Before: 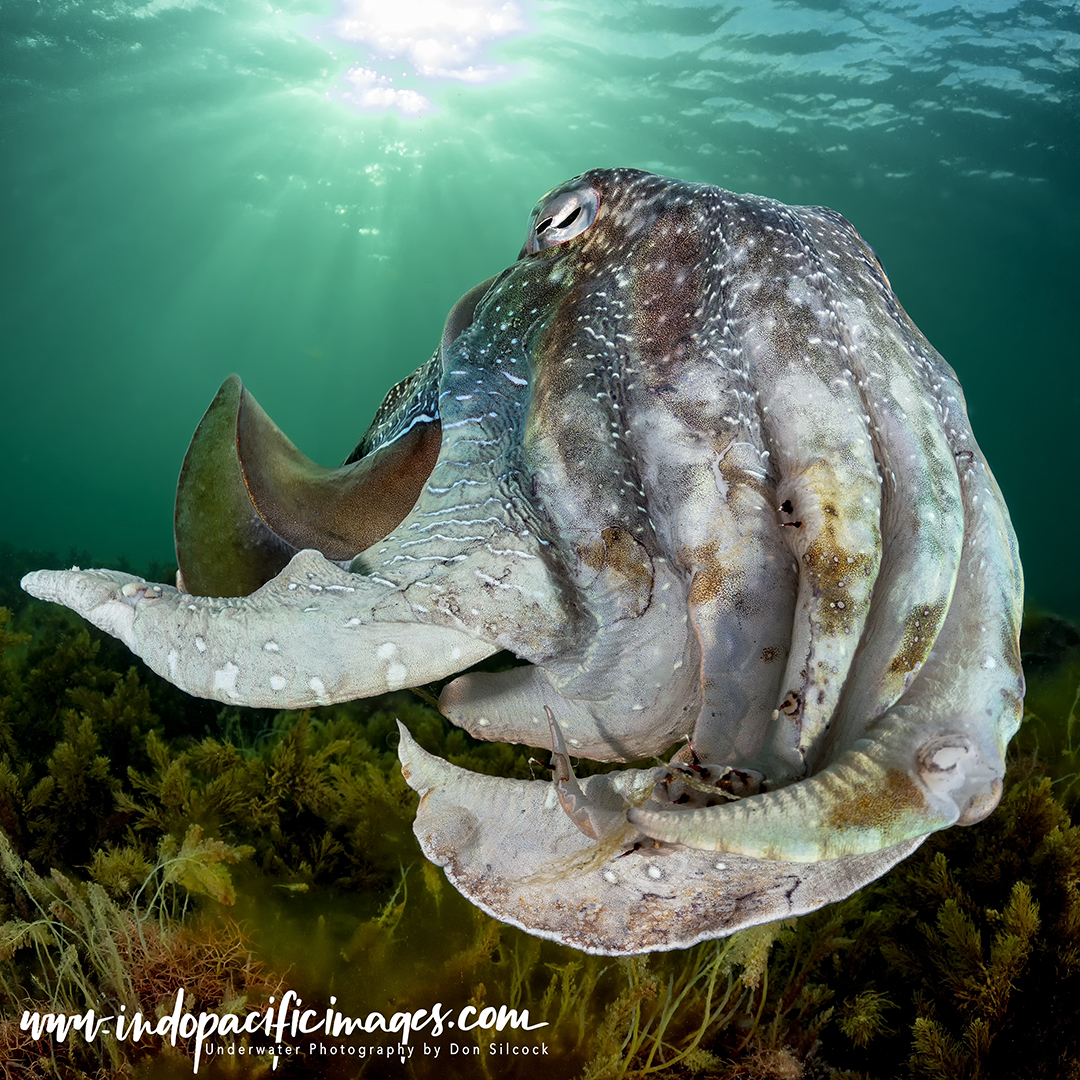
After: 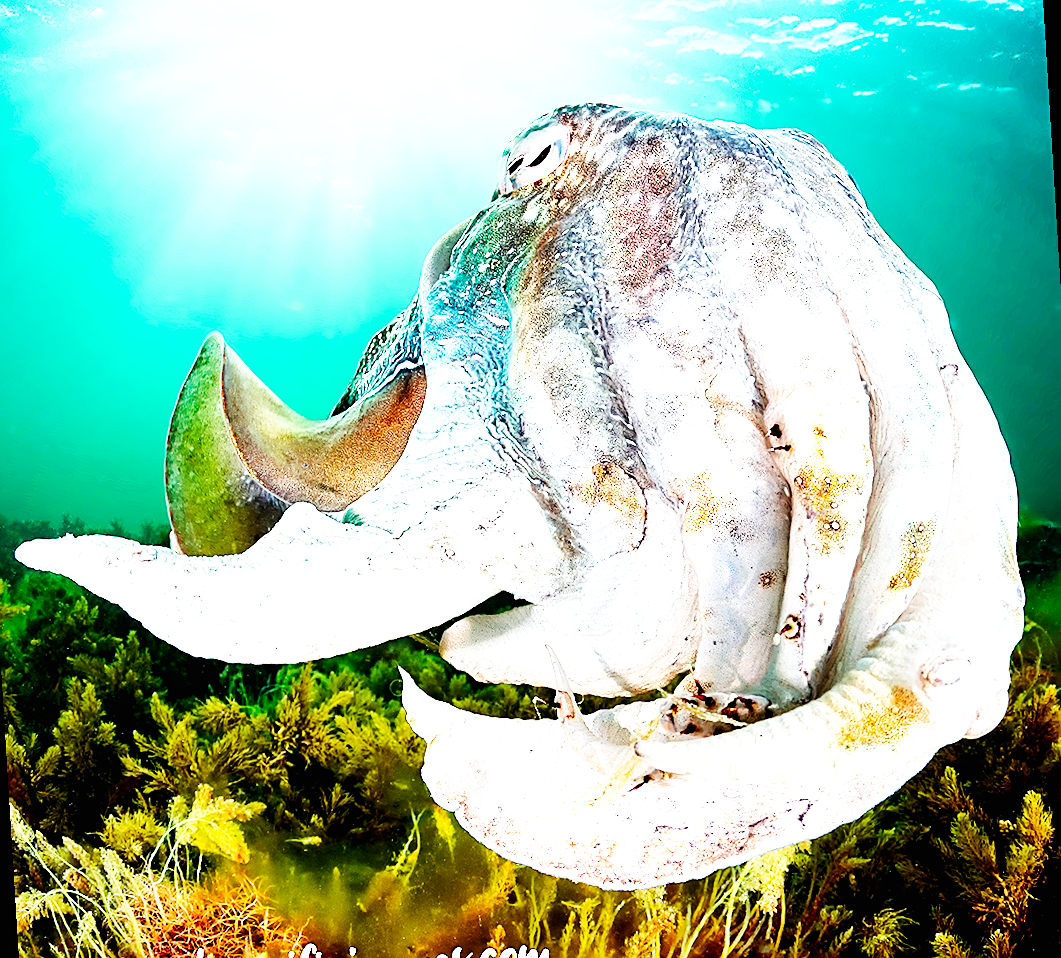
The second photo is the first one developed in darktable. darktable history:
rotate and perspective: rotation -3.52°, crop left 0.036, crop right 0.964, crop top 0.081, crop bottom 0.919
base curve: curves: ch0 [(0, 0) (0.007, 0.004) (0.027, 0.03) (0.046, 0.07) (0.207, 0.54) (0.442, 0.872) (0.673, 0.972) (1, 1)], preserve colors none
exposure: black level correction 0, exposure 1.675 EV, compensate exposure bias true, compensate highlight preservation false
sharpen: on, module defaults
